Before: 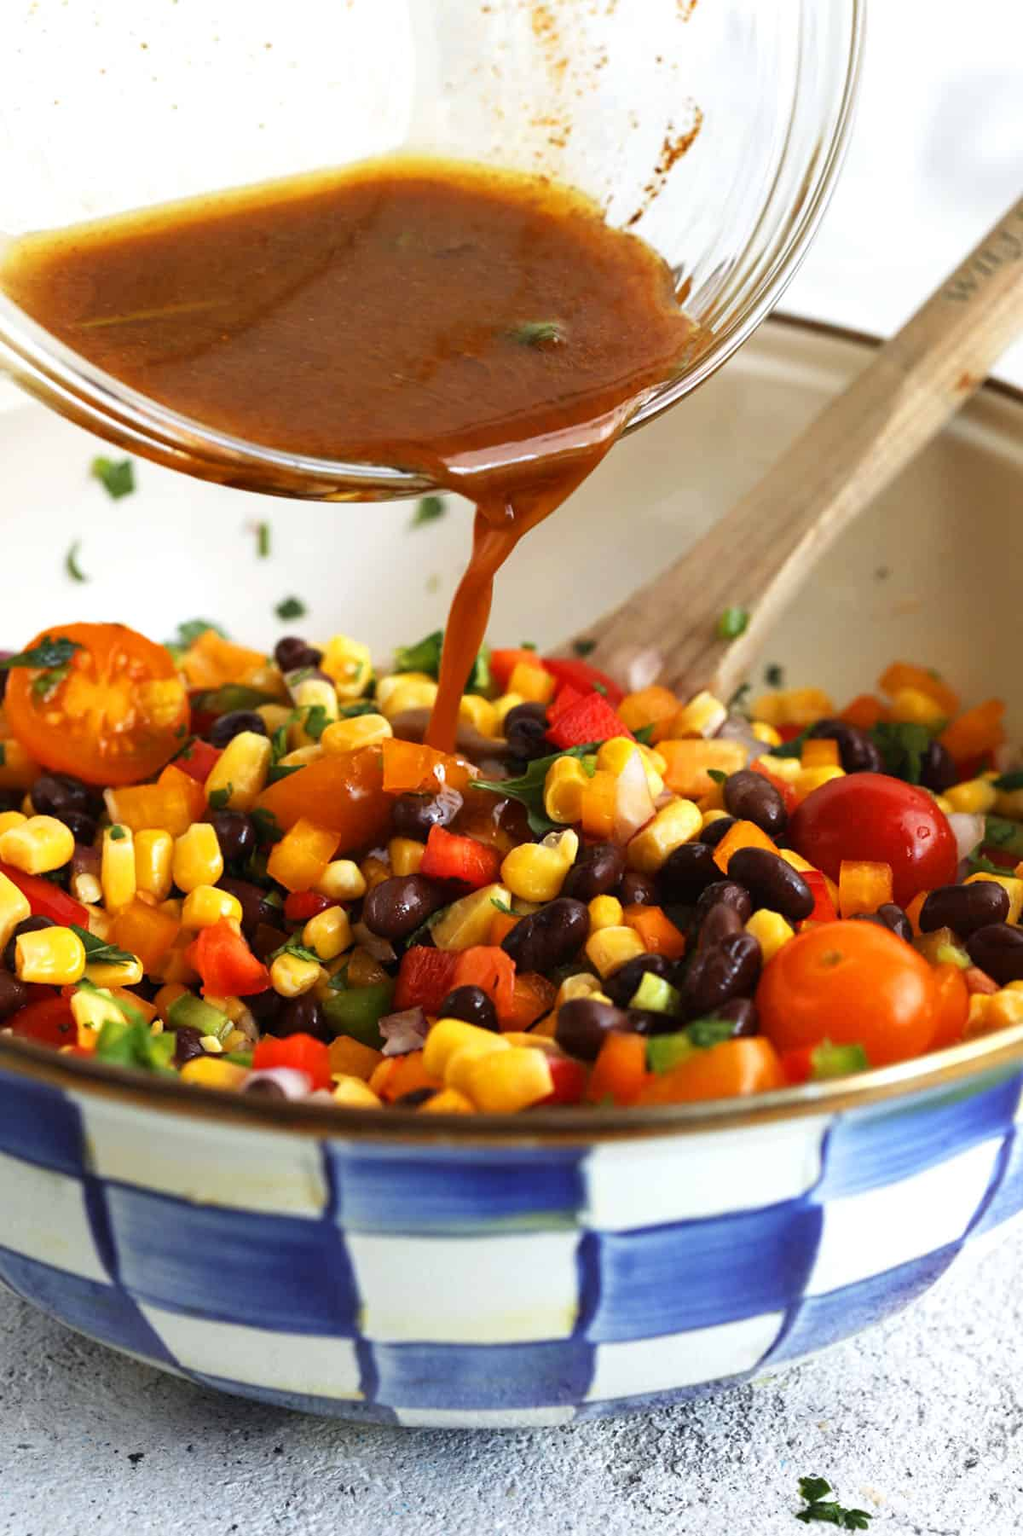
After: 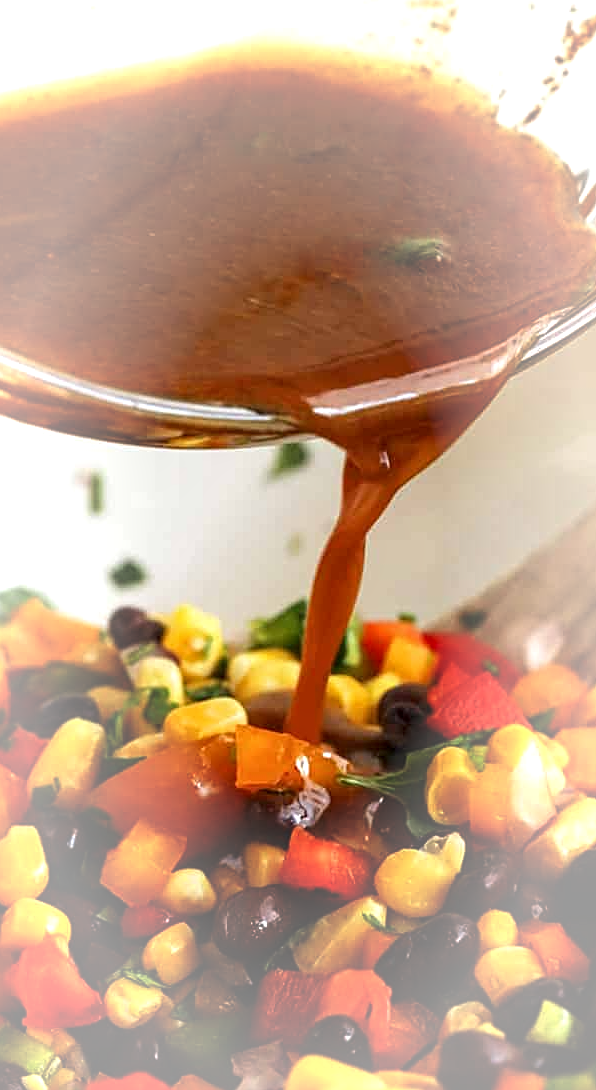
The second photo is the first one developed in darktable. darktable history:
local contrast: on, module defaults
sharpen: on, module defaults
crop: left 17.787%, top 7.775%, right 32.516%, bottom 31.653%
vignetting: fall-off start 49.13%, brightness 0.32, saturation 0.003, automatic ratio true, width/height ratio 1.291
